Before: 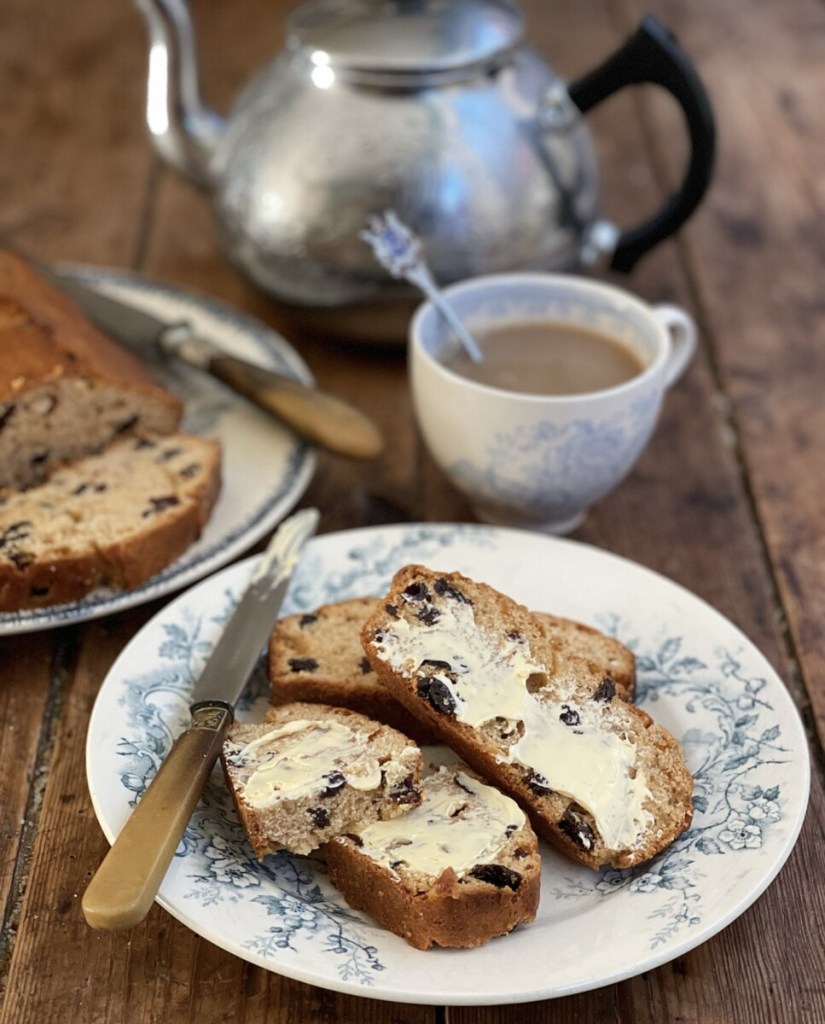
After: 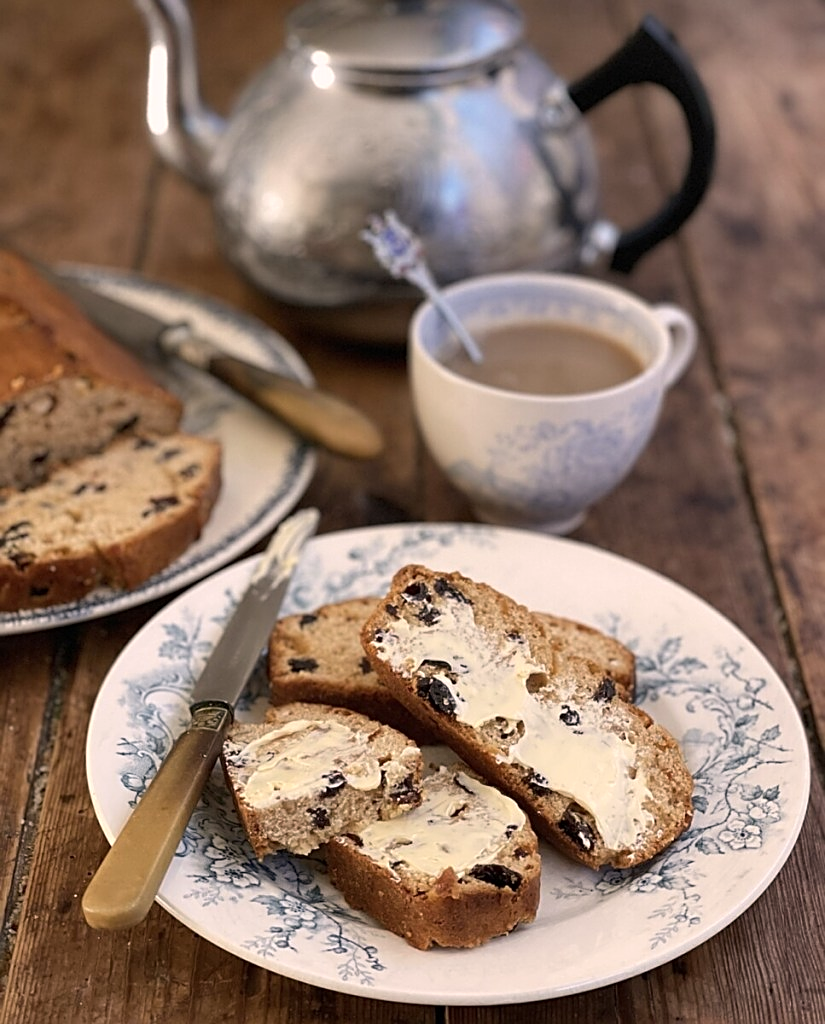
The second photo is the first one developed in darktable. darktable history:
sharpen: on, module defaults
contrast brightness saturation: contrast 0.01, saturation -0.05
color correction: highlights a* 7.34, highlights b* 4.37
